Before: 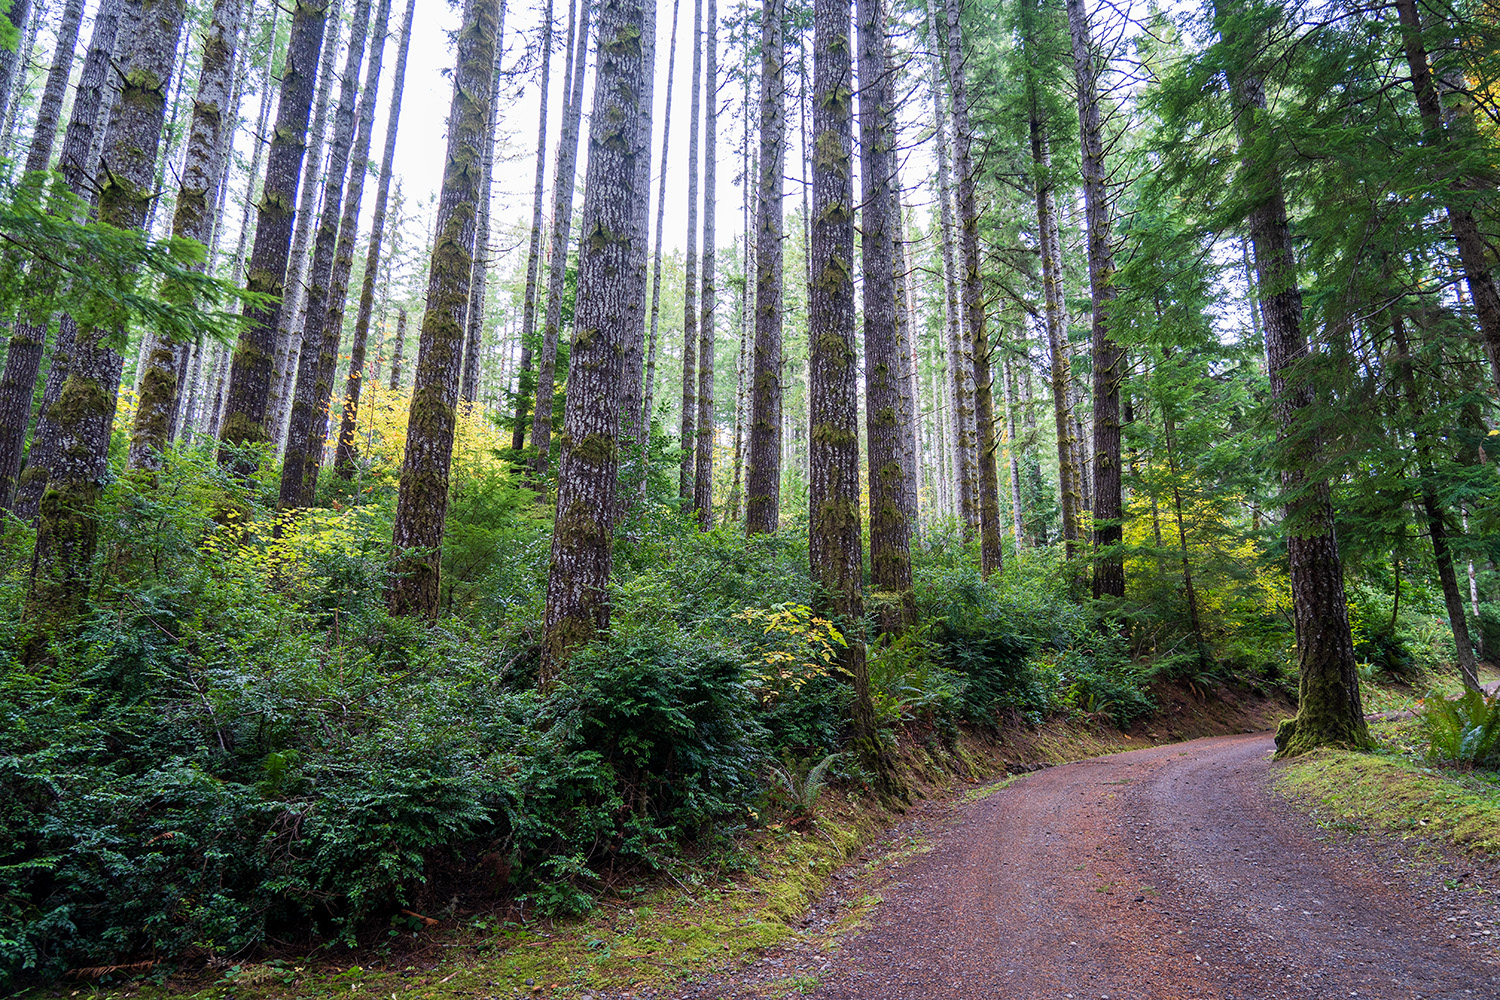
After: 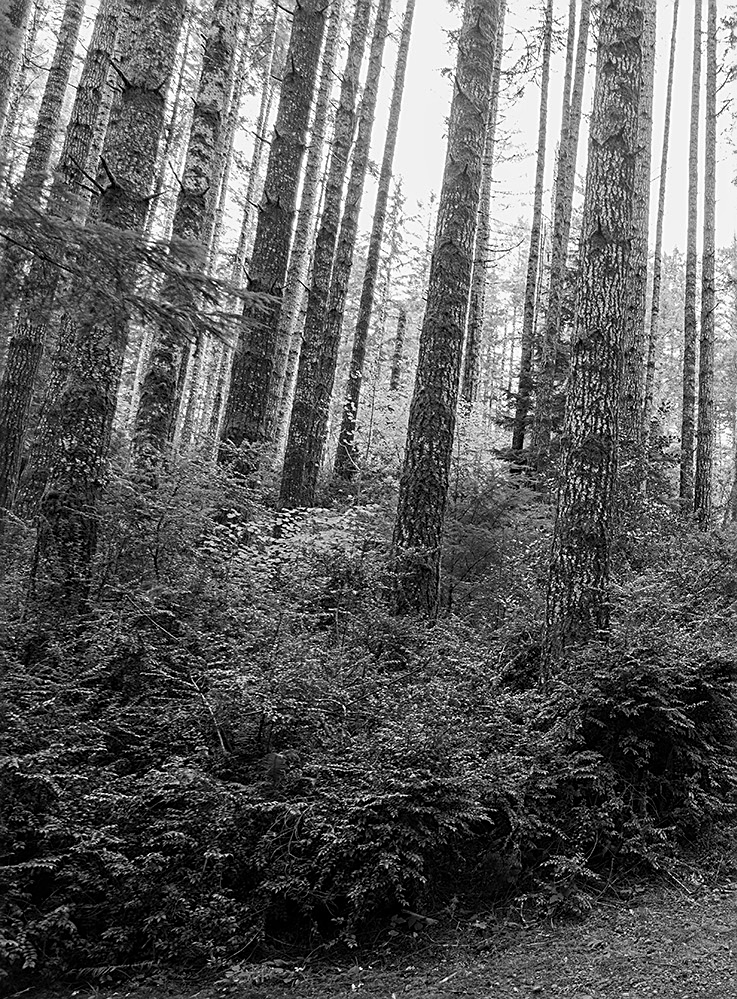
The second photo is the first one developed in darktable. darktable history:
sharpen: on, module defaults
crop and rotate: left 0%, top 0%, right 50.845%
color calibration: output gray [0.18, 0.41, 0.41, 0], gray › normalize channels true, illuminant same as pipeline (D50), adaptation XYZ, x 0.346, y 0.359, gamut compression 0
